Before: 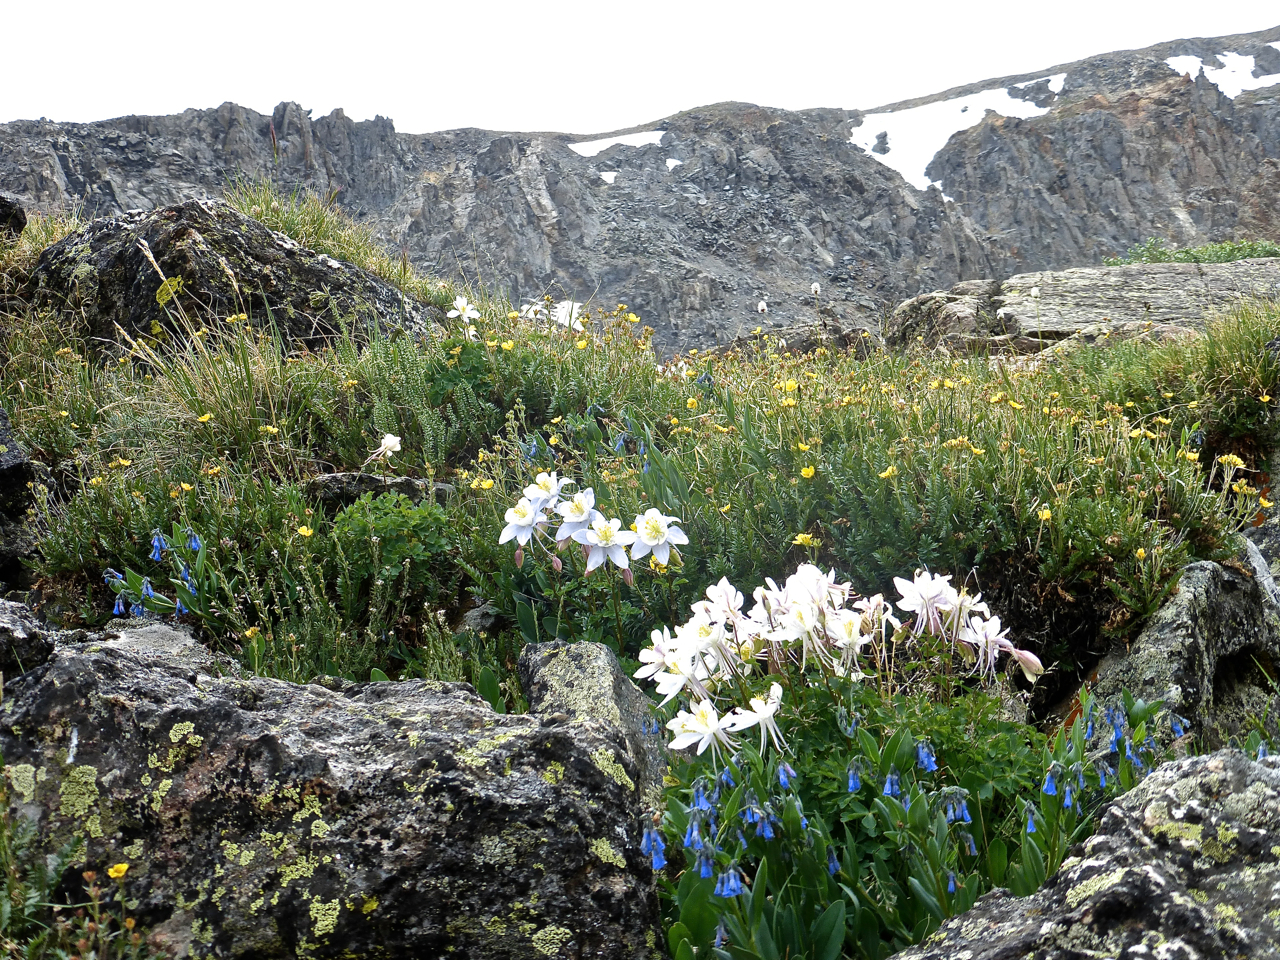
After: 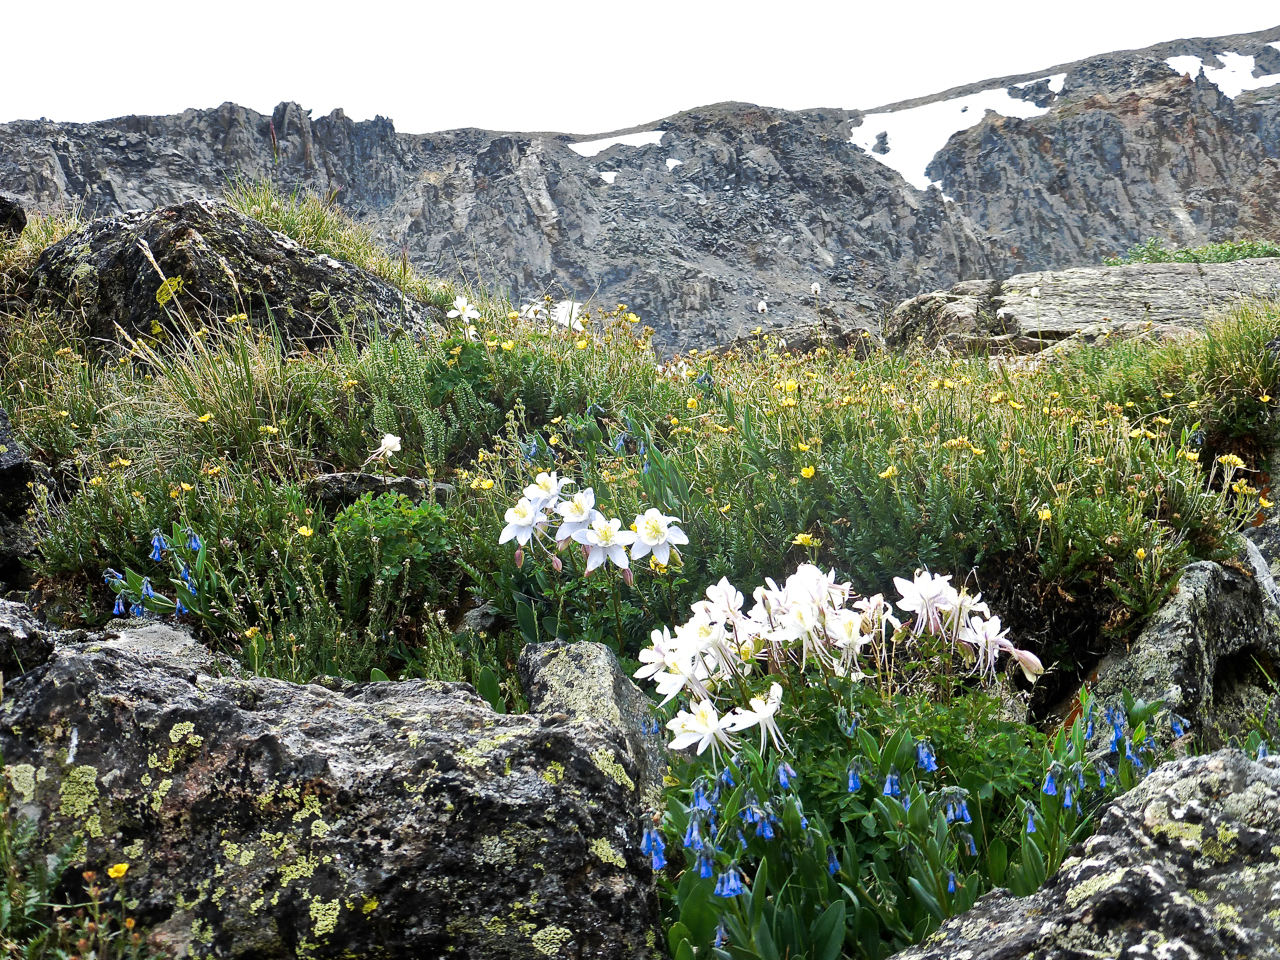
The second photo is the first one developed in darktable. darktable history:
tone curve: curves: ch0 [(0, 0) (0.003, 0.003) (0.011, 0.011) (0.025, 0.024) (0.044, 0.044) (0.069, 0.068) (0.1, 0.098) (0.136, 0.133) (0.177, 0.174) (0.224, 0.22) (0.277, 0.272) (0.335, 0.329) (0.399, 0.392) (0.468, 0.46) (0.543, 0.607) (0.623, 0.676) (0.709, 0.75) (0.801, 0.828) (0.898, 0.912) (1, 1)], preserve colors none
shadows and highlights: shadows 25, highlights -48, soften with gaussian
